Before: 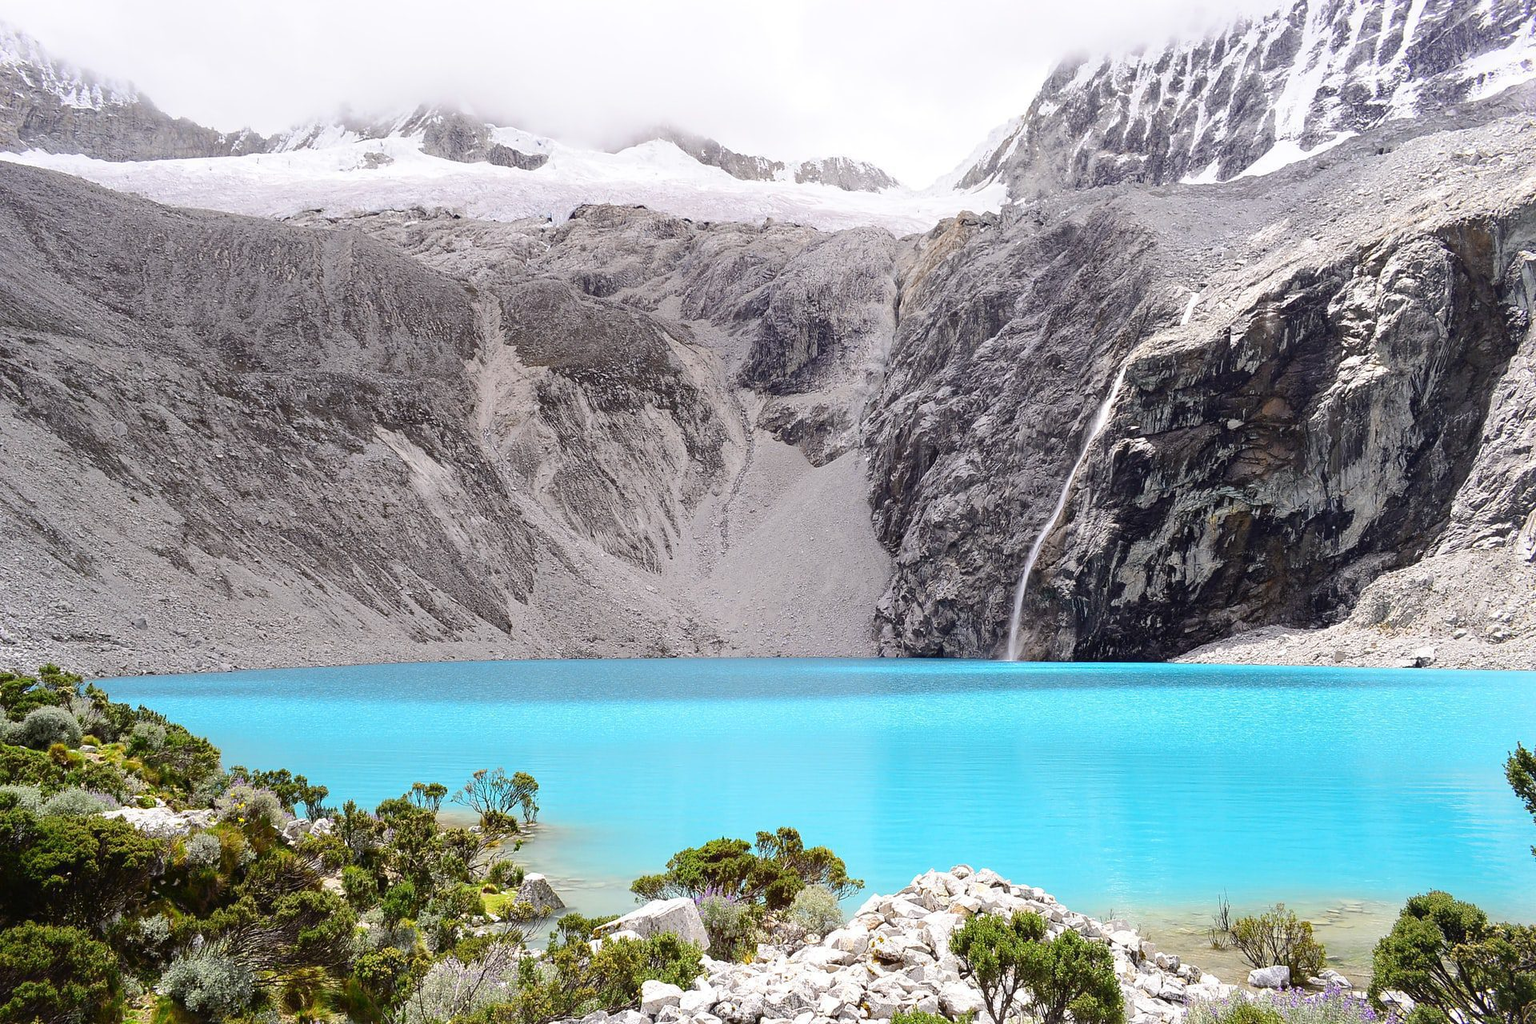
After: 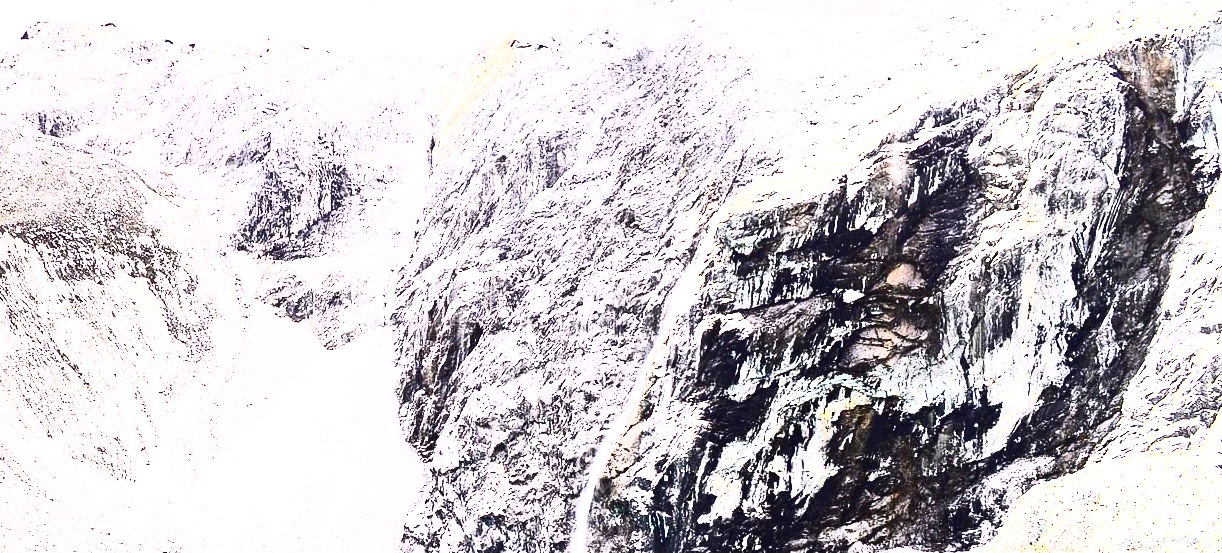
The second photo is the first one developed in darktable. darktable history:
contrast brightness saturation: contrast 0.93, brightness 0.2
crop: left 36.005%, top 18.293%, right 0.31%, bottom 38.444%
exposure: black level correction 0, exposure 1.7 EV, compensate exposure bias true, compensate highlight preservation false
